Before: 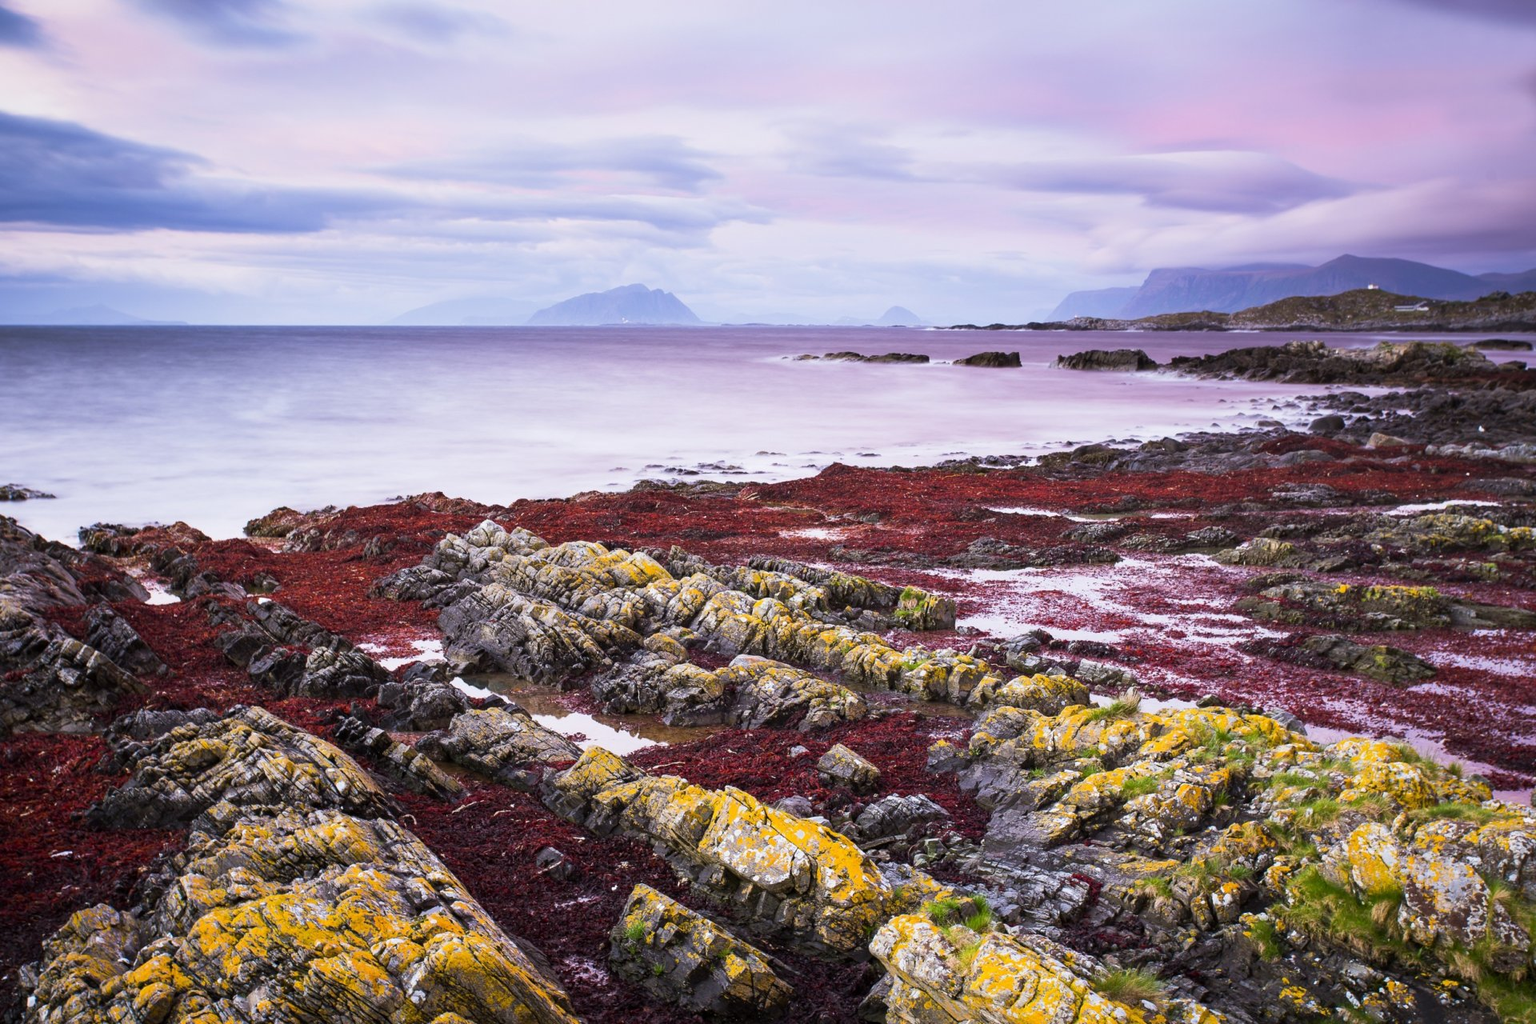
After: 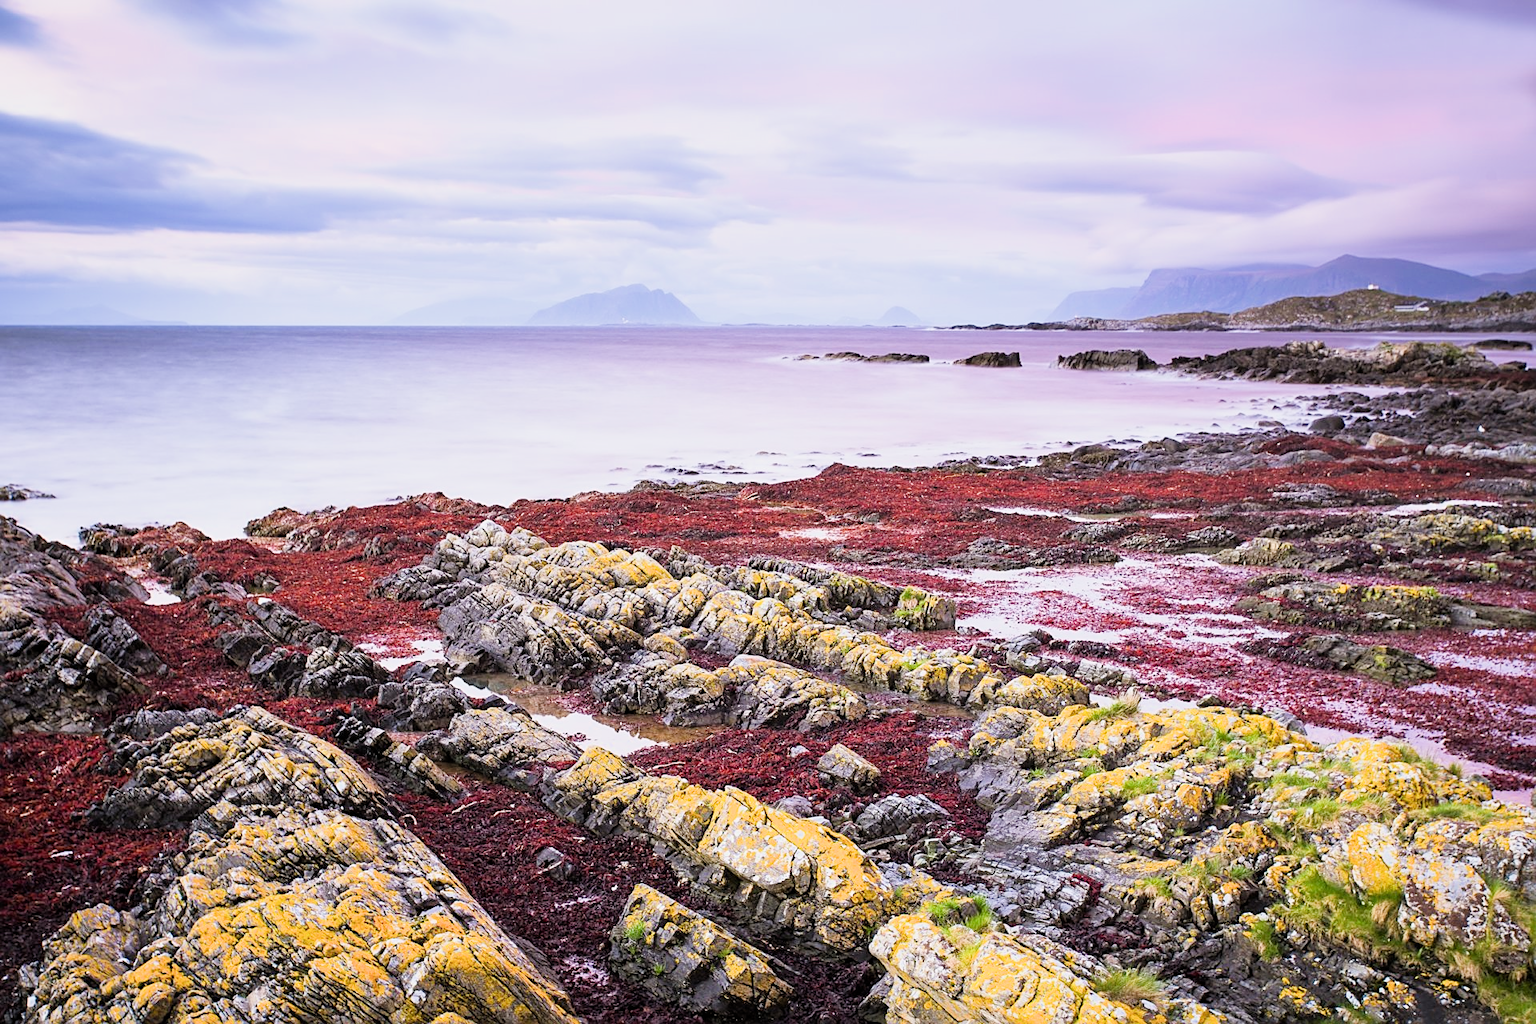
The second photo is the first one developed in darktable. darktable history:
exposure: black level correction 0, exposure 1.2 EV, compensate exposure bias true, compensate highlight preservation false
filmic rgb: black relative exposure -7.65 EV, white relative exposure 4.56 EV, hardness 3.61
sharpen: on, module defaults
